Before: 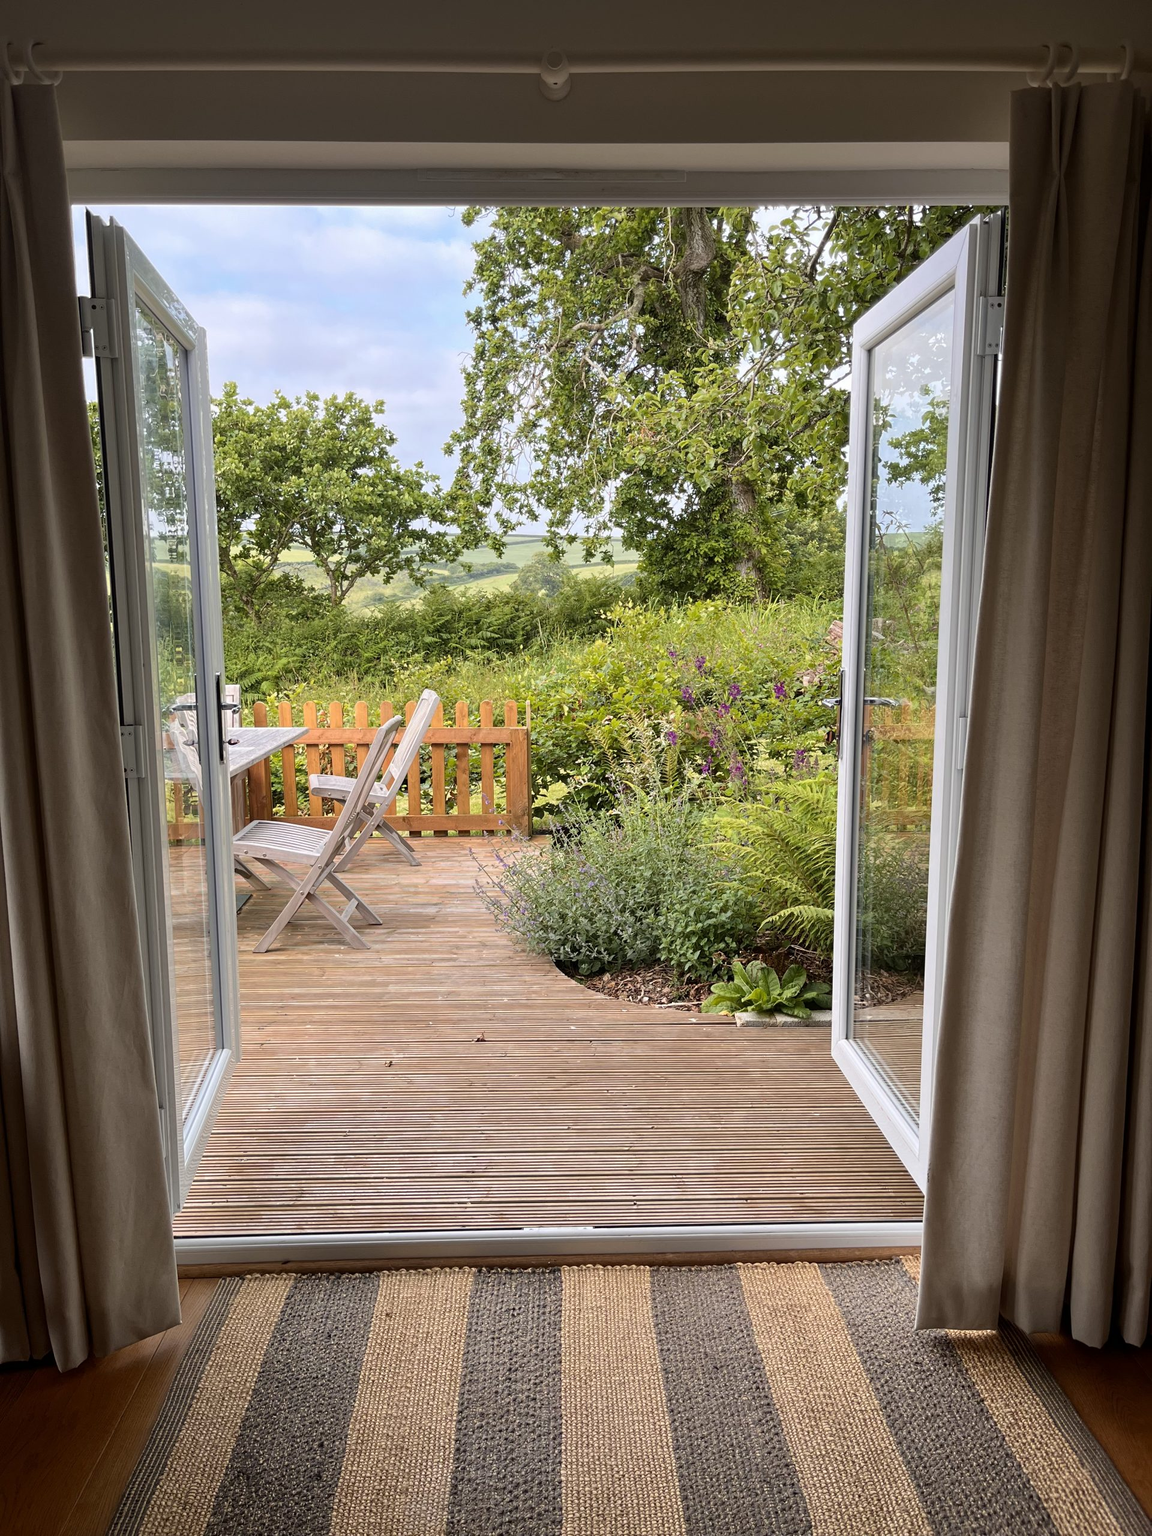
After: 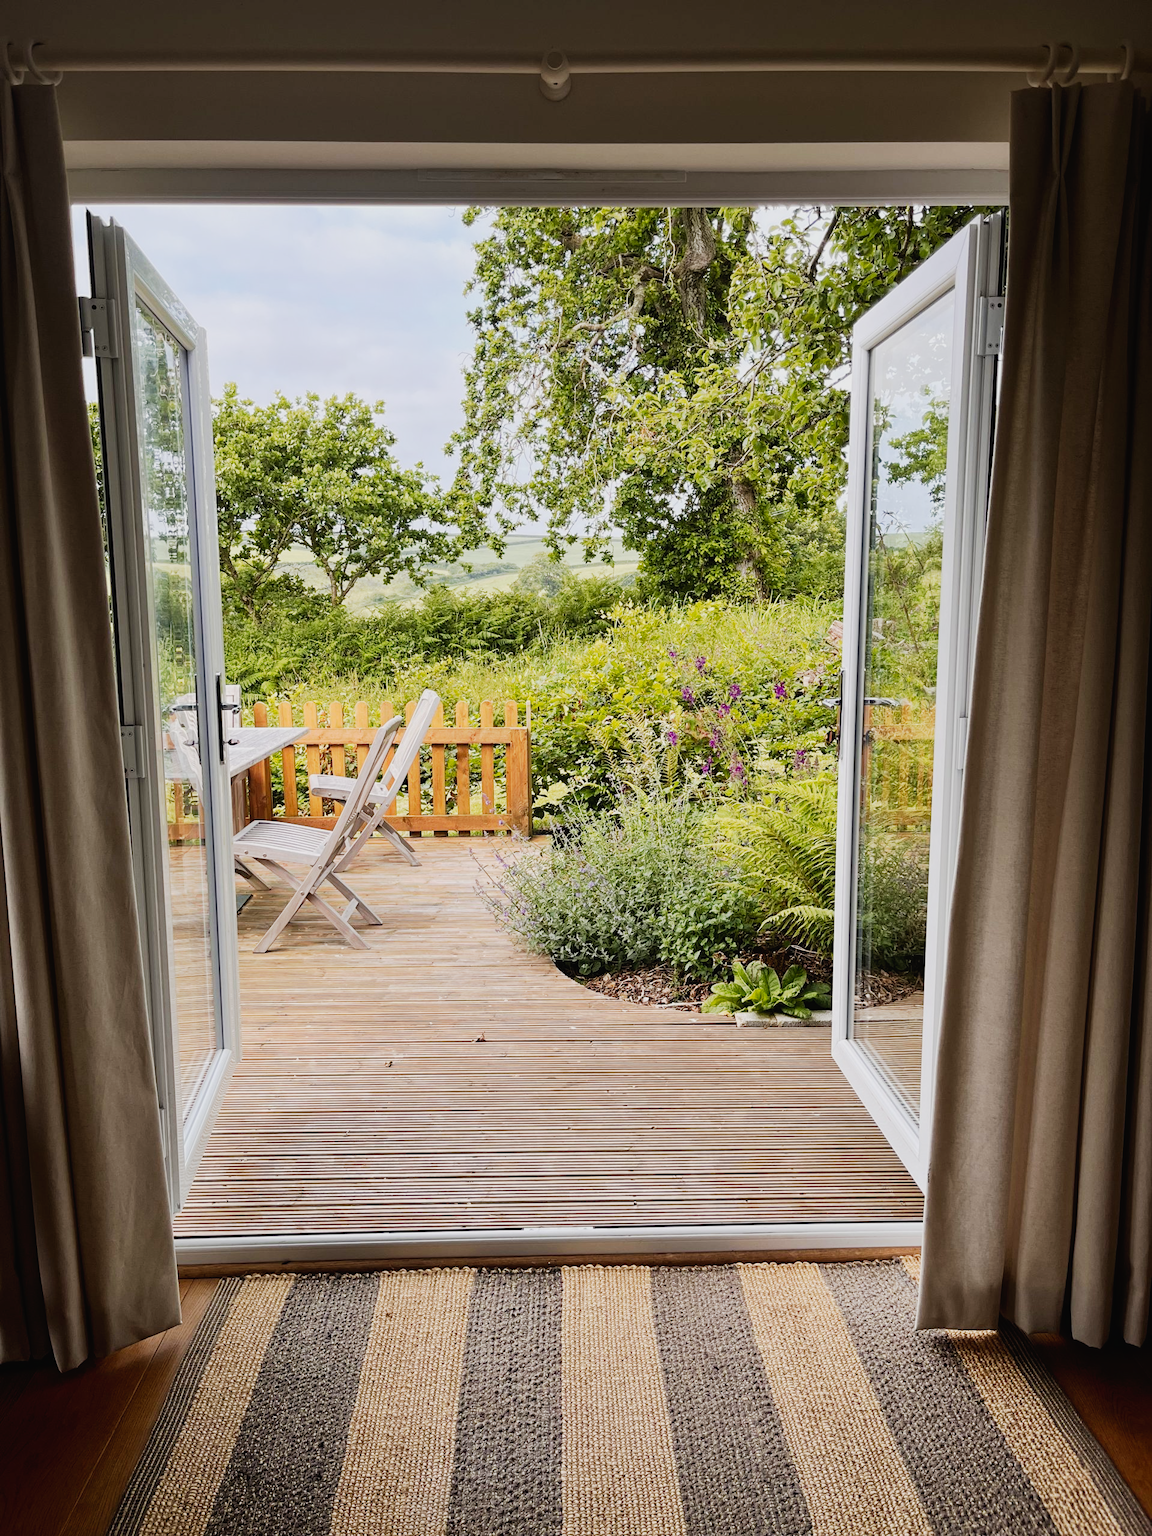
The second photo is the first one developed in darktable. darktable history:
tone equalizer: edges refinement/feathering 500, mask exposure compensation -1.57 EV, preserve details no
tone curve: curves: ch0 [(0, 0.017) (0.091, 0.046) (0.298, 0.287) (0.439, 0.482) (0.64, 0.729) (0.785, 0.817) (0.995, 0.917)]; ch1 [(0, 0) (0.384, 0.365) (0.463, 0.447) (0.486, 0.474) (0.503, 0.497) (0.526, 0.52) (0.555, 0.564) (0.578, 0.595) (0.638, 0.644) (0.766, 0.773) (1, 1)]; ch2 [(0, 0) (0.374, 0.344) (0.449, 0.434) (0.501, 0.501) (0.528, 0.519) (0.569, 0.589) (0.61, 0.646) (0.666, 0.688) (1, 1)], preserve colors none
